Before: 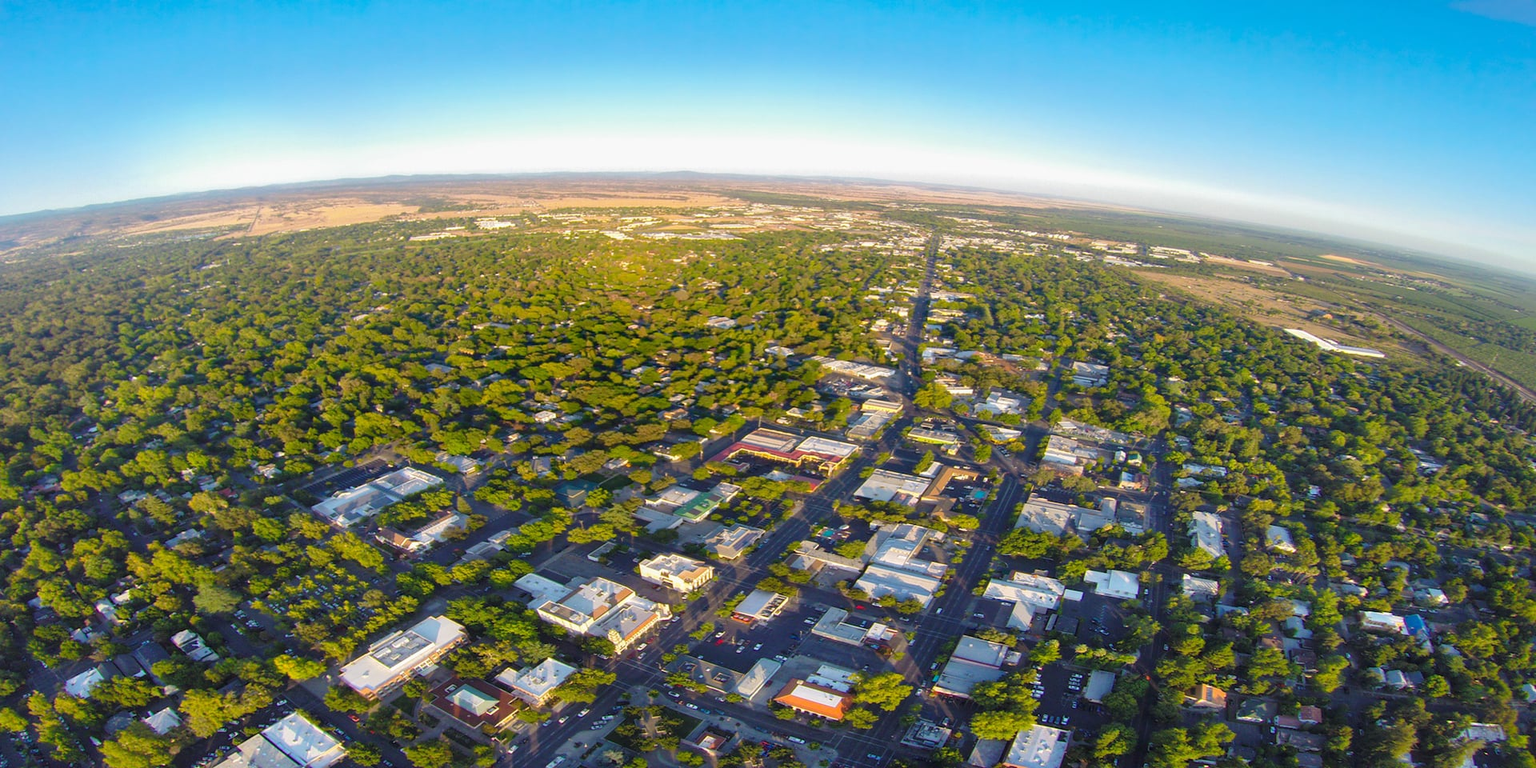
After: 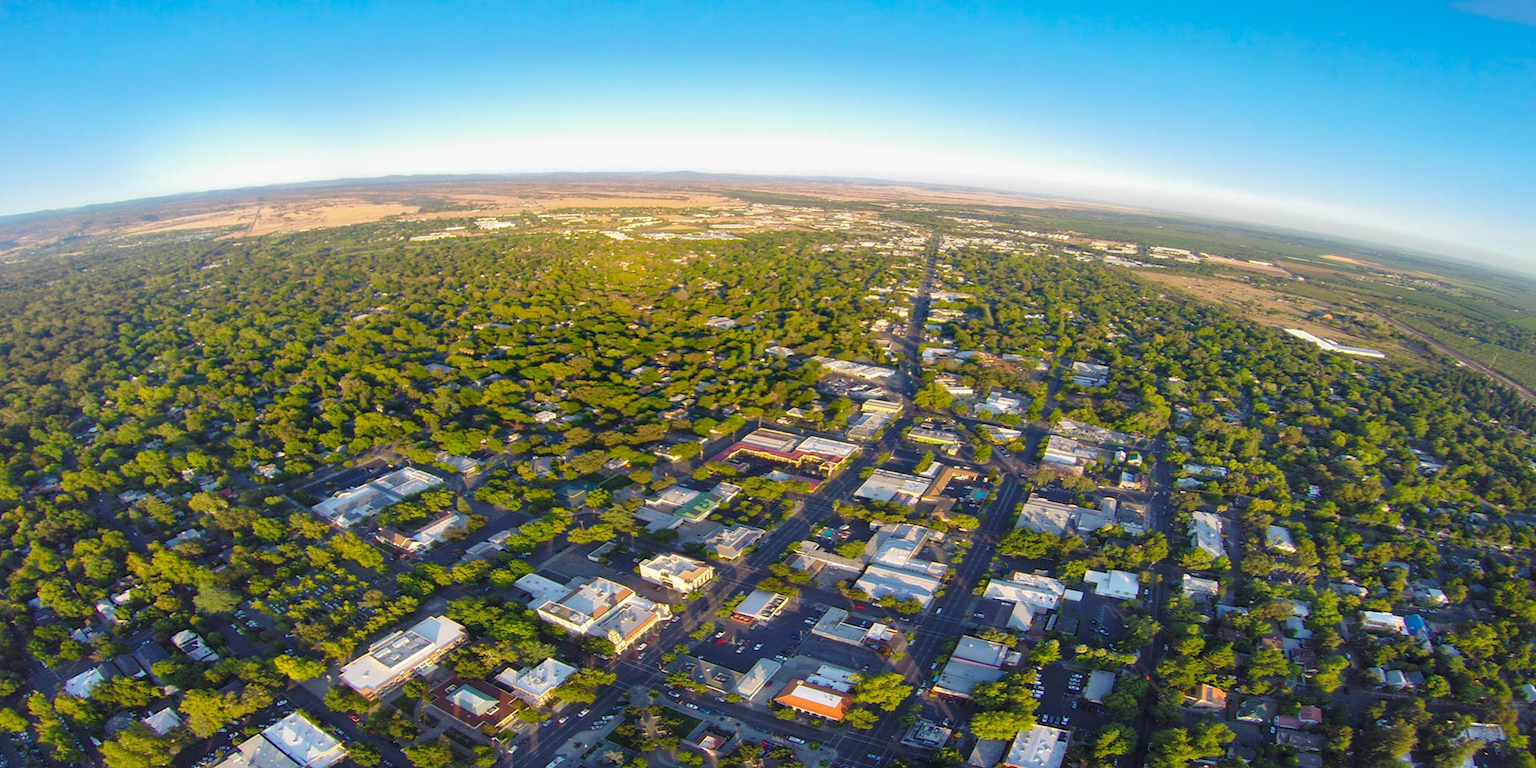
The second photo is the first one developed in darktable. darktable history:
exposure: exposure -0.004 EV, compensate highlight preservation false
